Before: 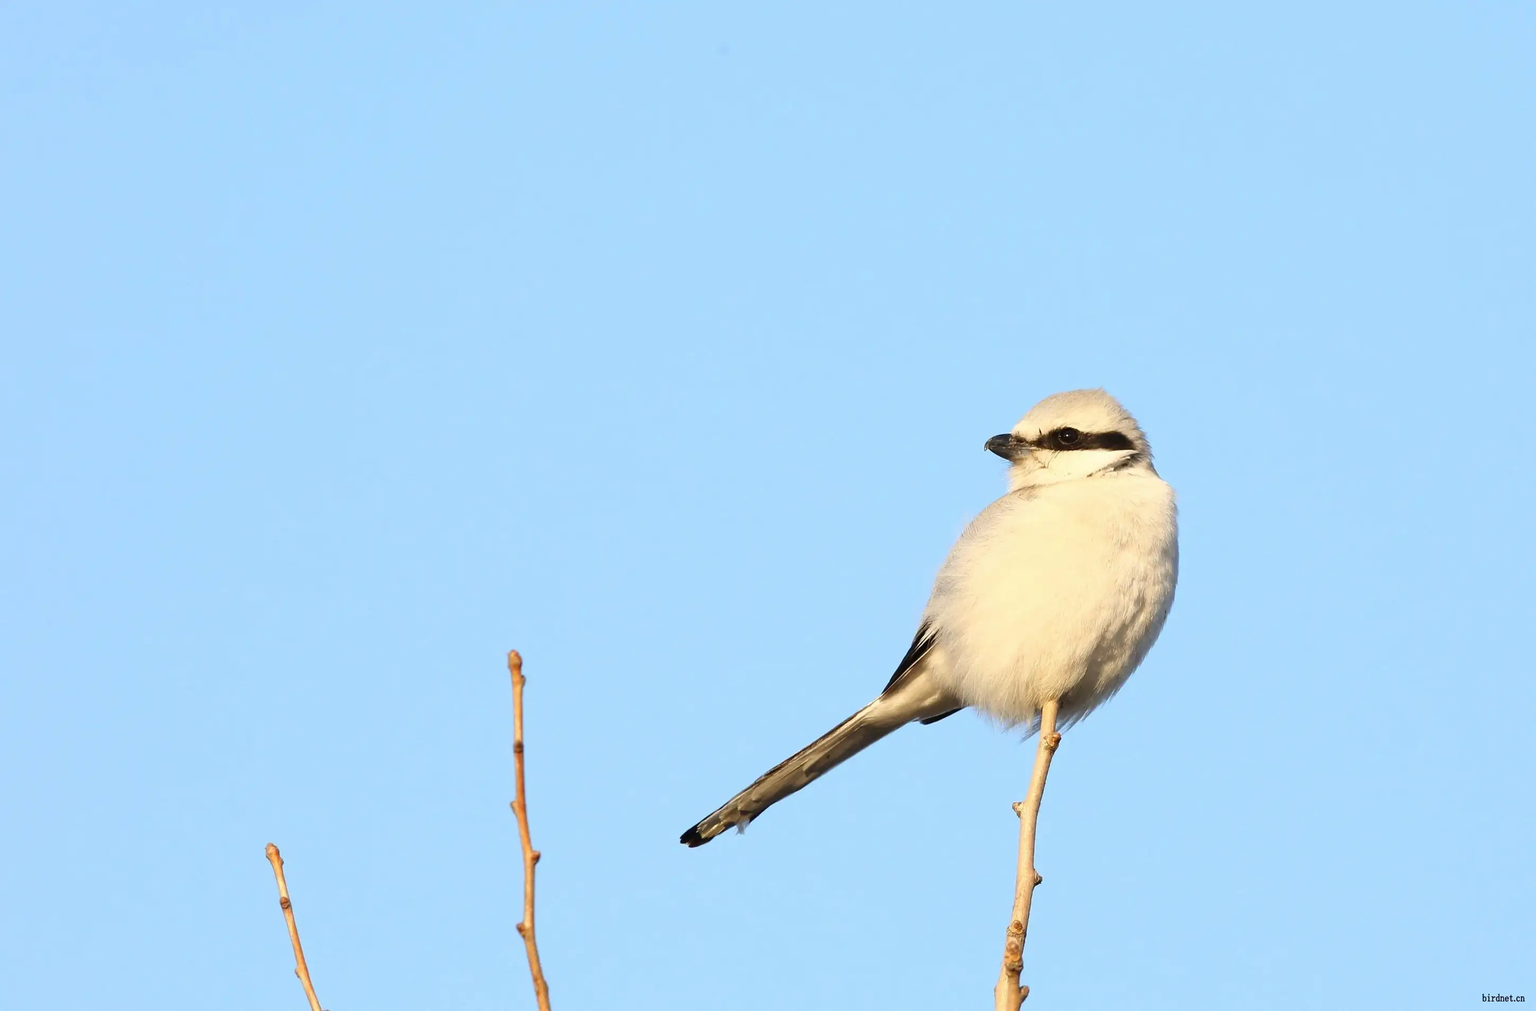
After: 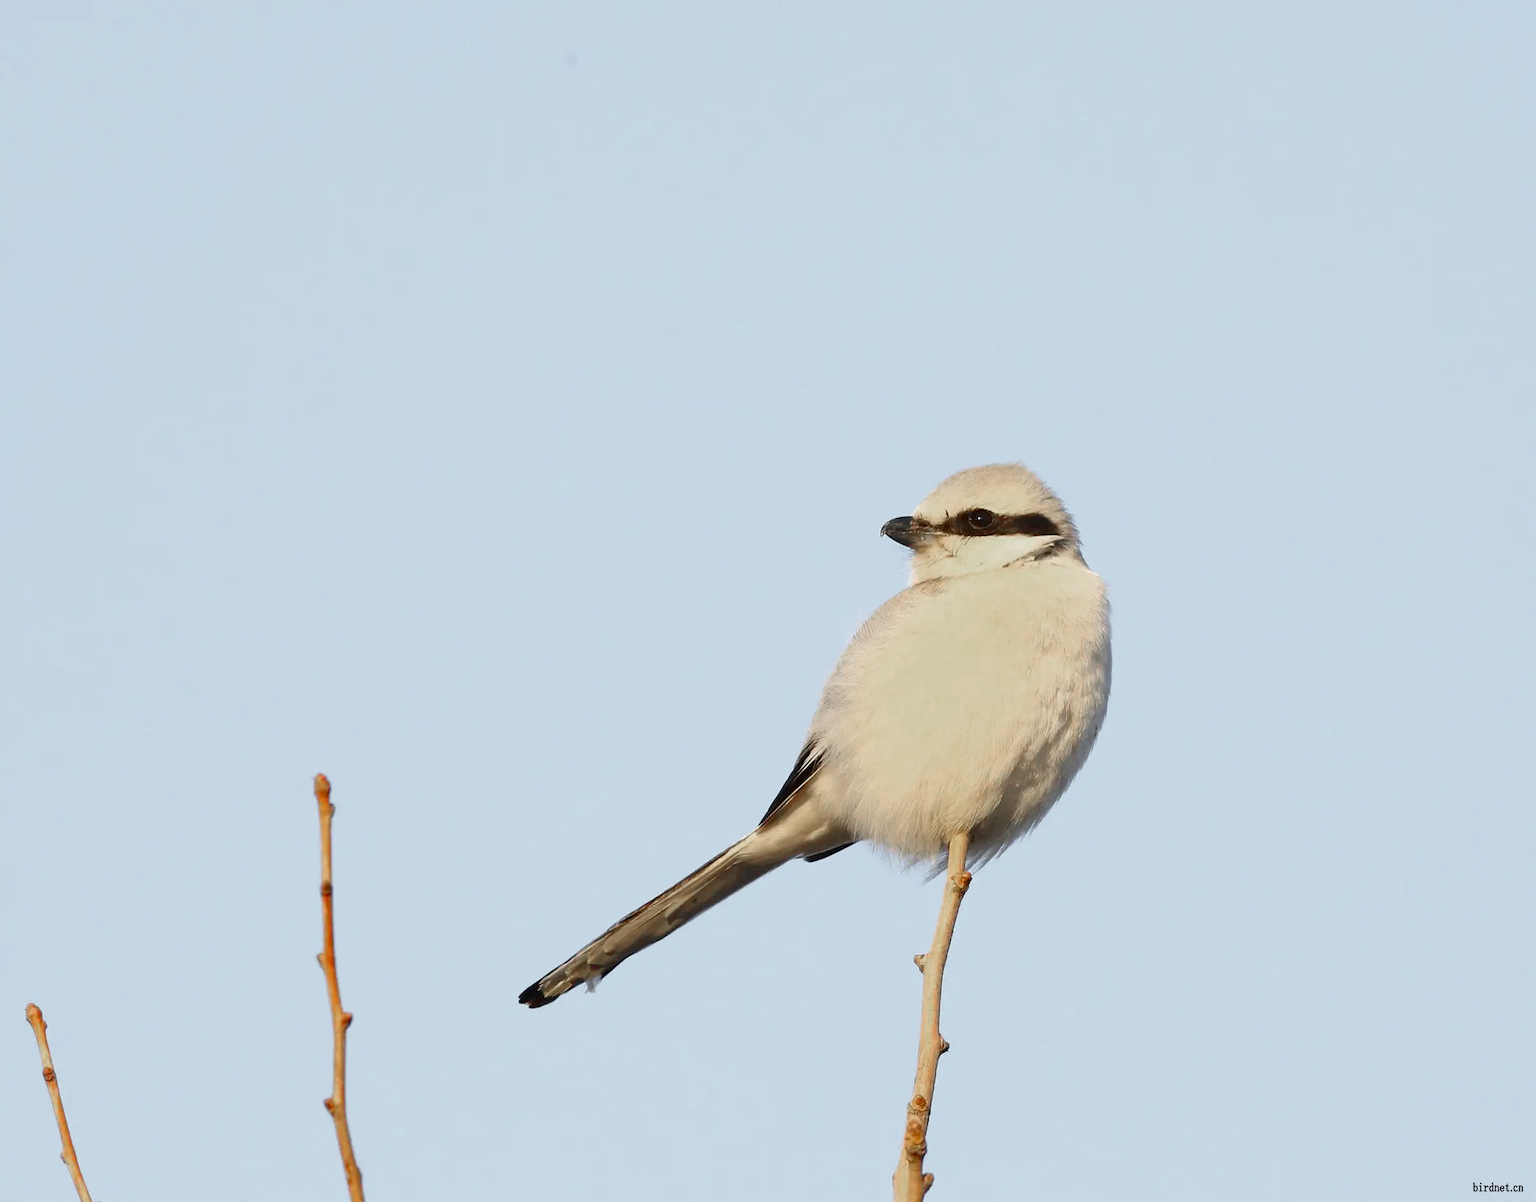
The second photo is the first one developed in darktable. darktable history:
color zones: curves: ch0 [(0, 0.48) (0.209, 0.398) (0.305, 0.332) (0.429, 0.493) (0.571, 0.5) (0.714, 0.5) (0.857, 0.5) (1, 0.48)]; ch1 [(0, 0.736) (0.143, 0.625) (0.225, 0.371) (0.429, 0.256) (0.571, 0.241) (0.714, 0.213) (0.857, 0.48) (1, 0.736)]; ch2 [(0, 0.448) (0.143, 0.498) (0.286, 0.5) (0.429, 0.5) (0.571, 0.5) (0.714, 0.5) (0.857, 0.5) (1, 0.448)]
crop: left 15.904%
